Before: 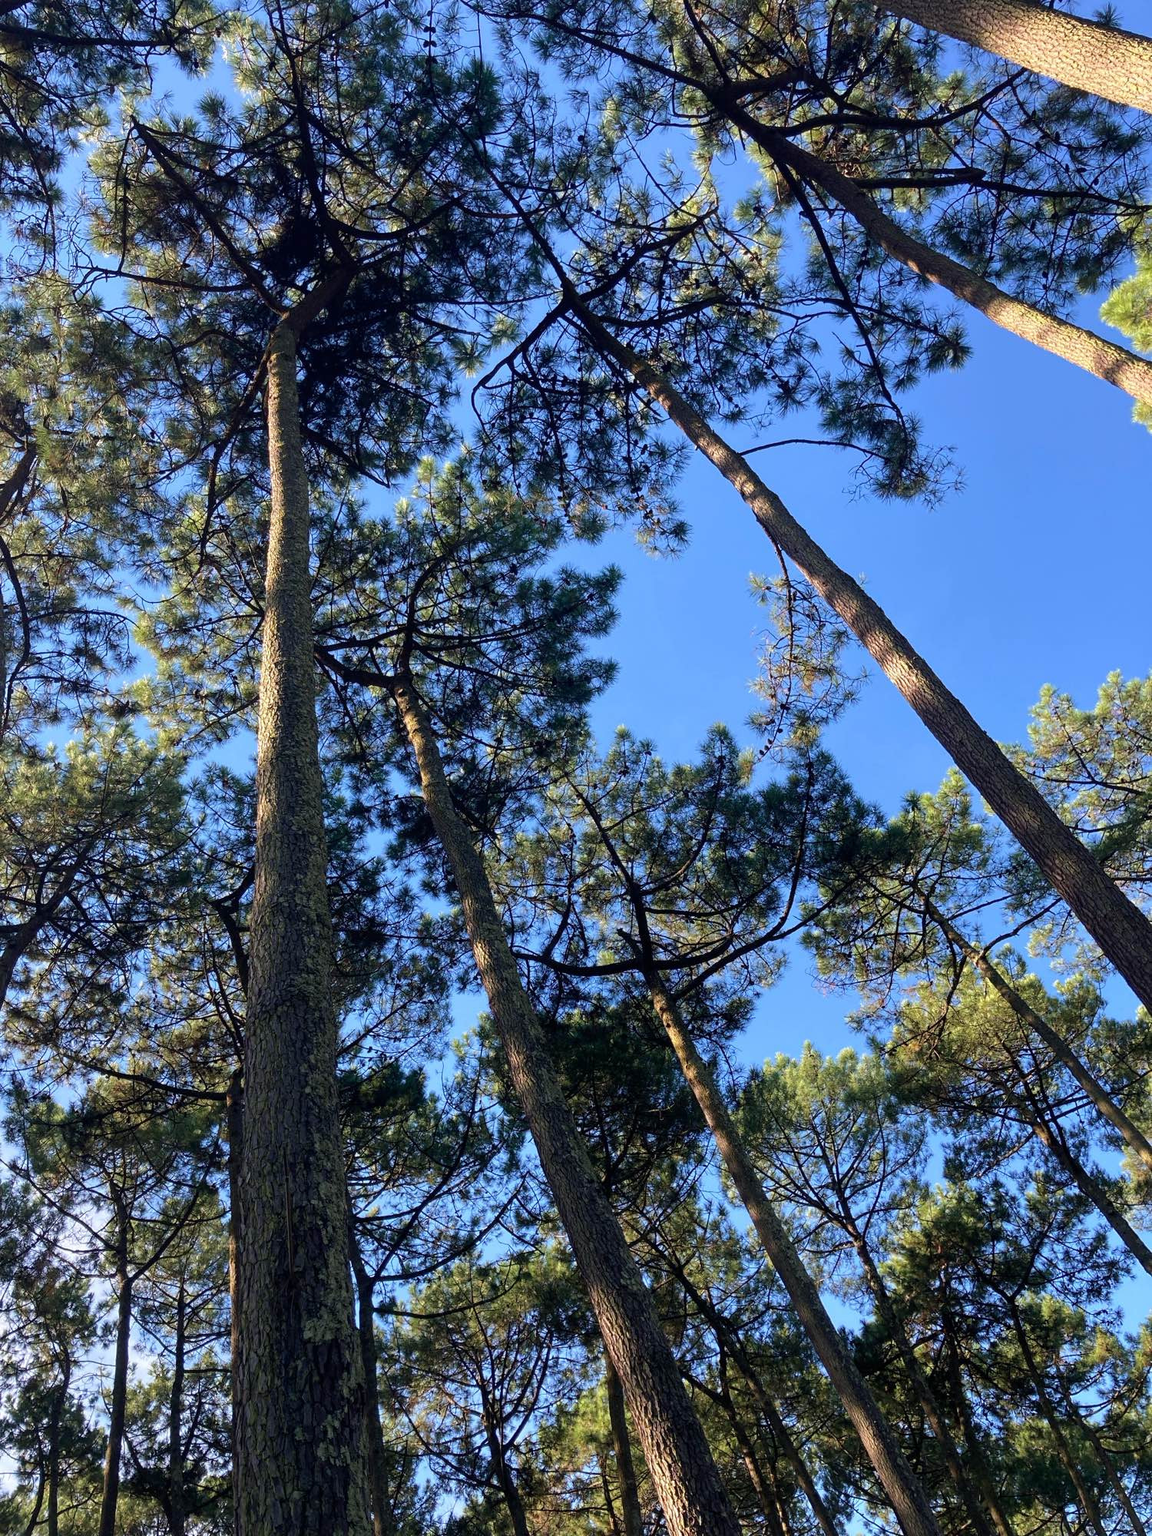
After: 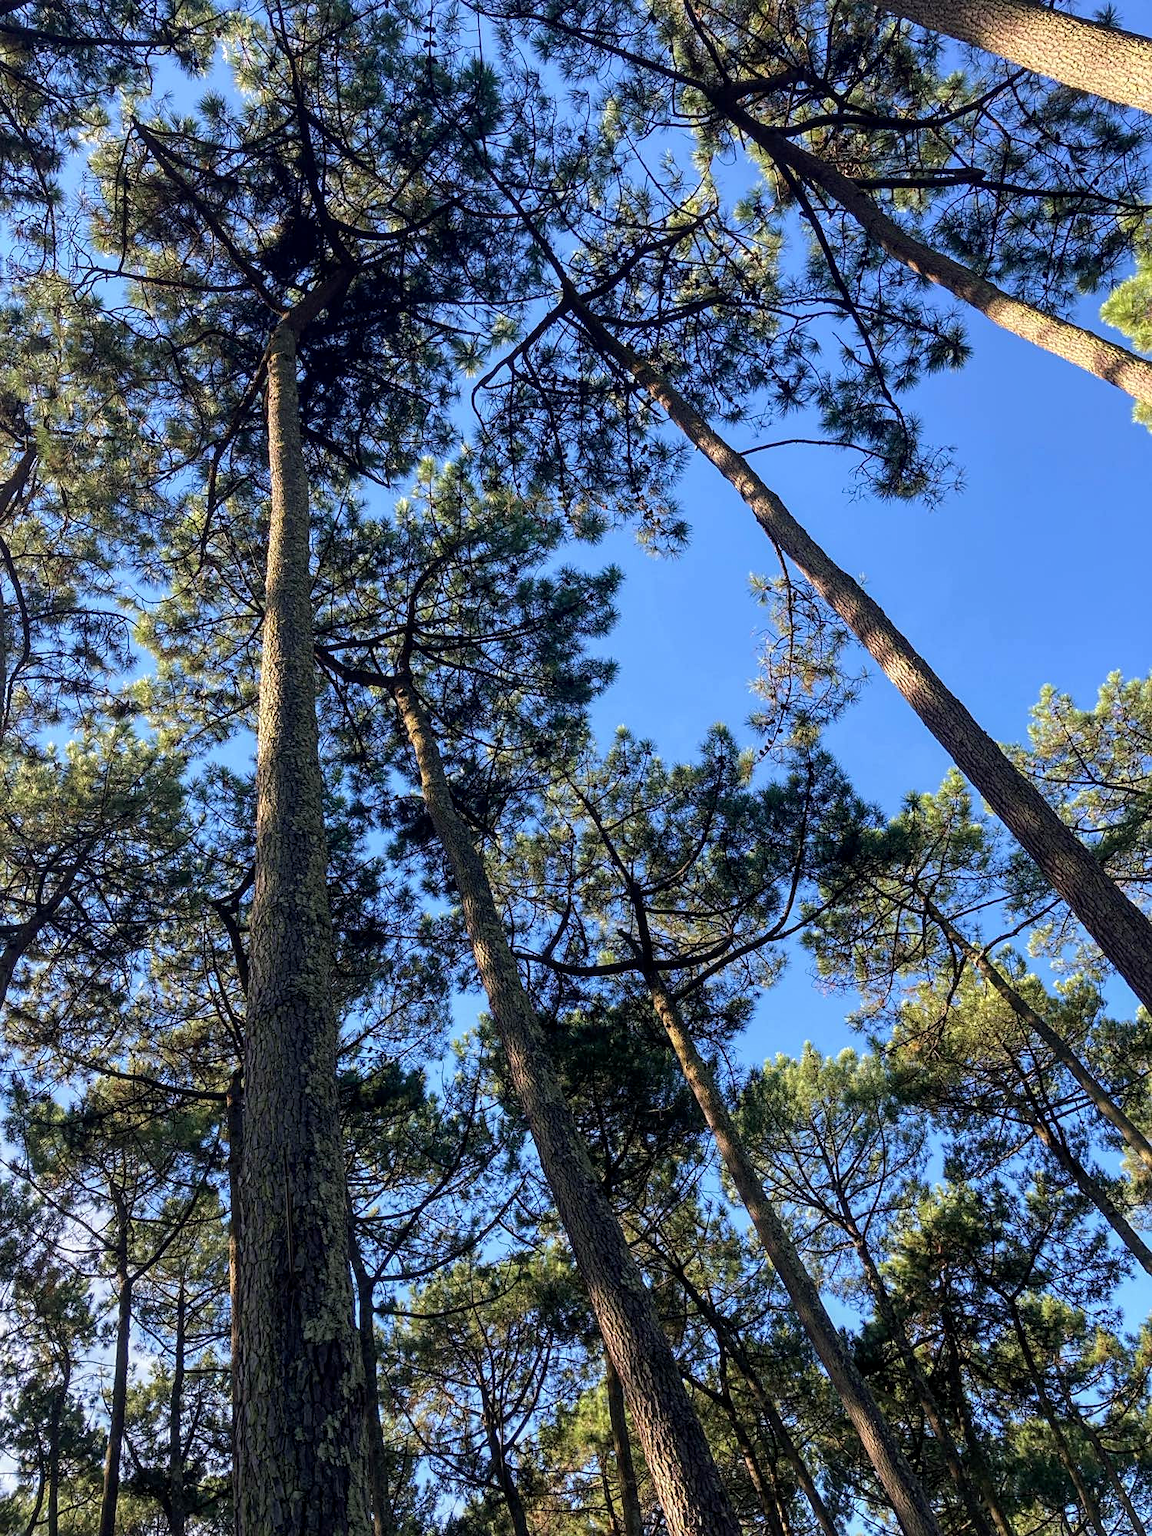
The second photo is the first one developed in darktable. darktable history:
local contrast: on, module defaults
sharpen: amount 0.209
